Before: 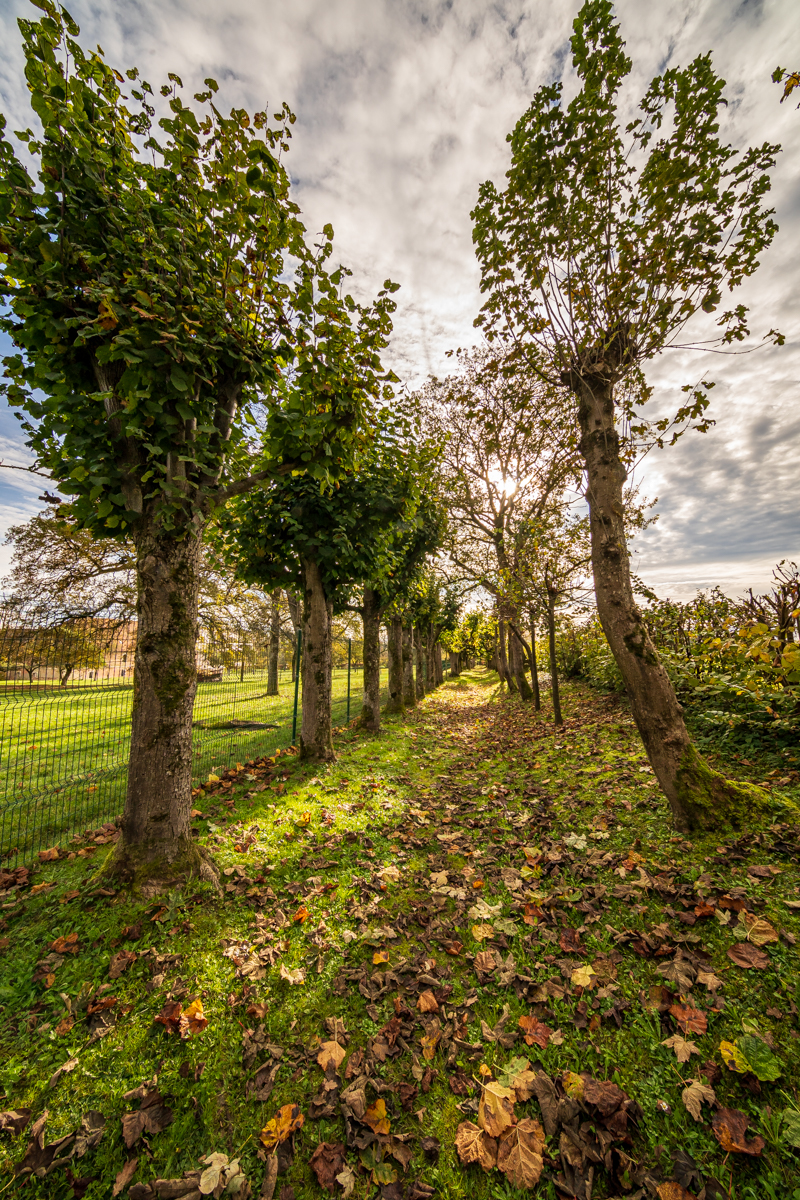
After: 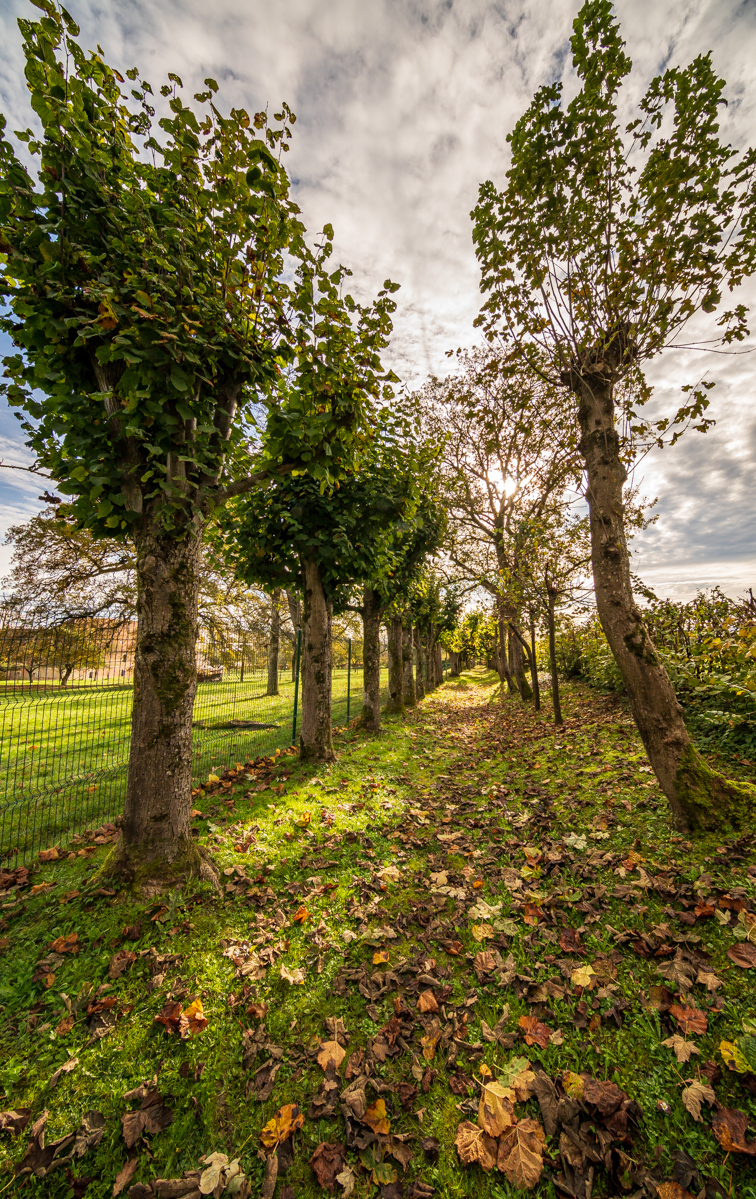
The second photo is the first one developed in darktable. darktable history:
crop and rotate: left 0%, right 5.388%
